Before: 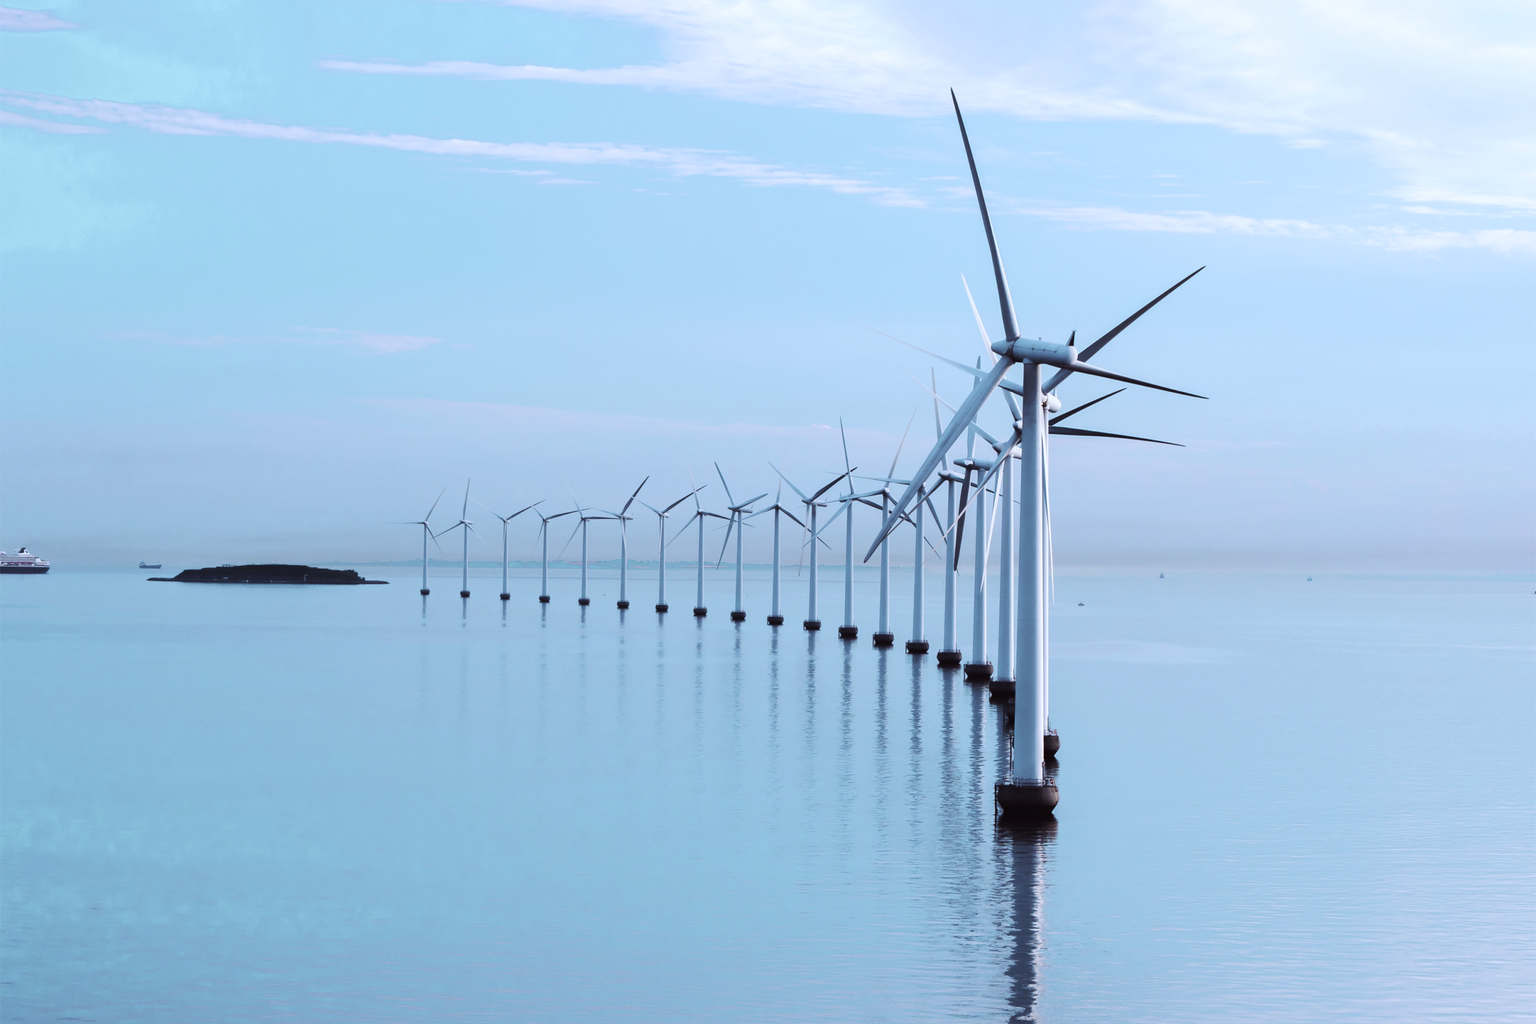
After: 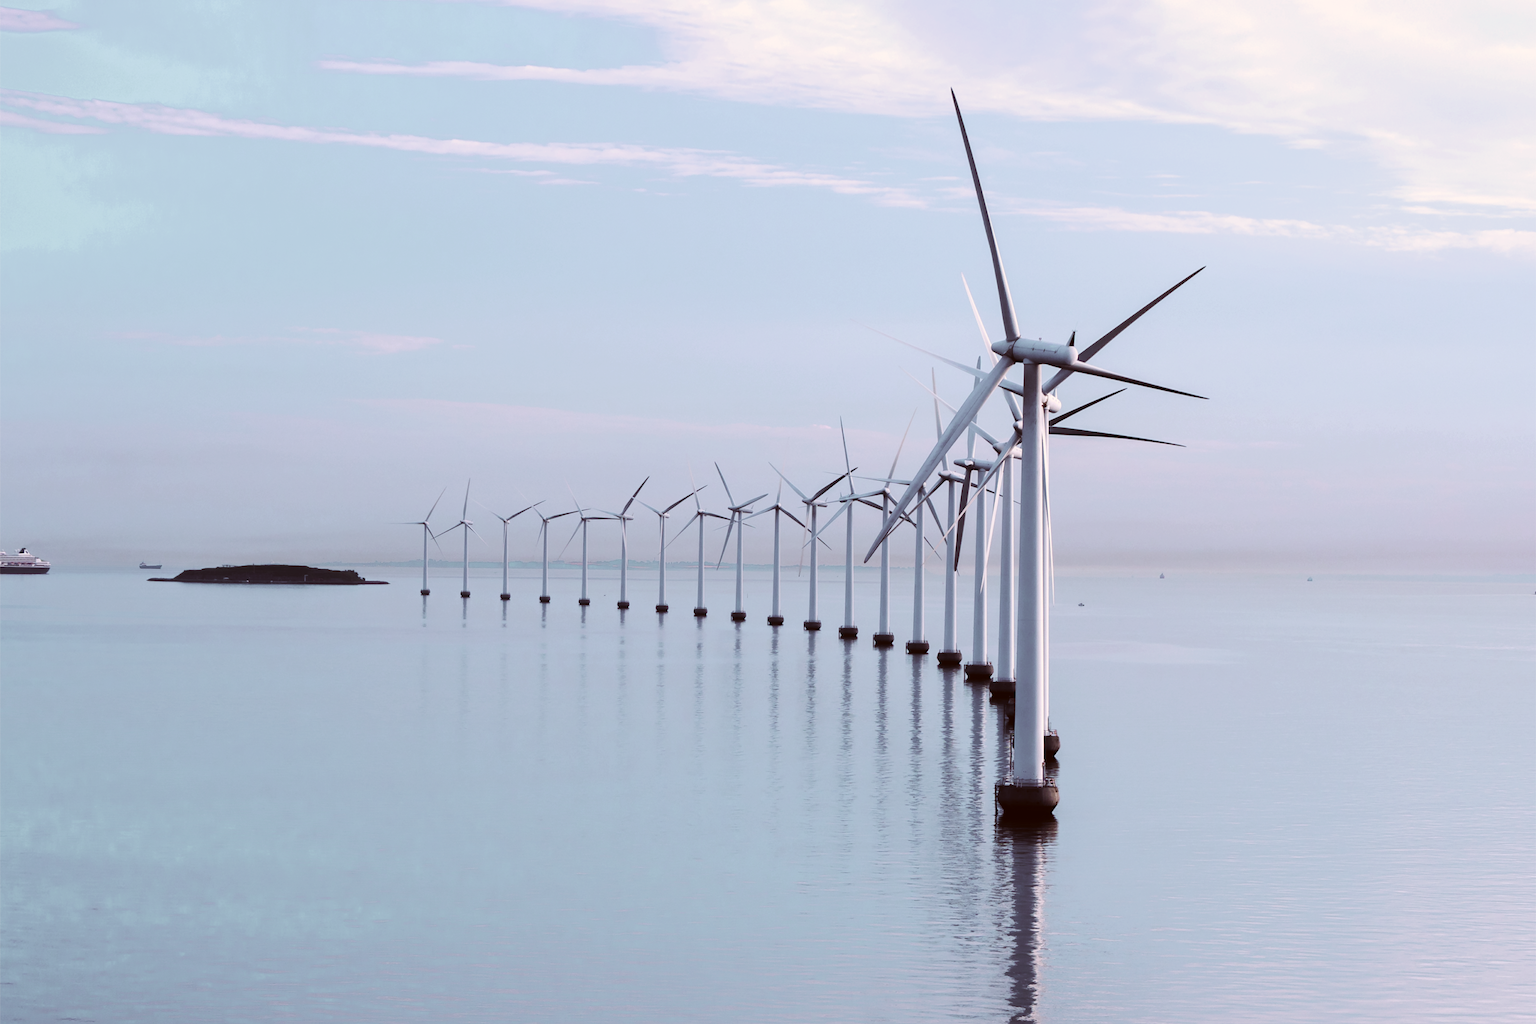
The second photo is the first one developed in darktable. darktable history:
color correction: highlights a* 6.27, highlights b* 8.19, shadows a* 5.94, shadows b* 7.23, saturation 0.9
white balance: emerald 1
